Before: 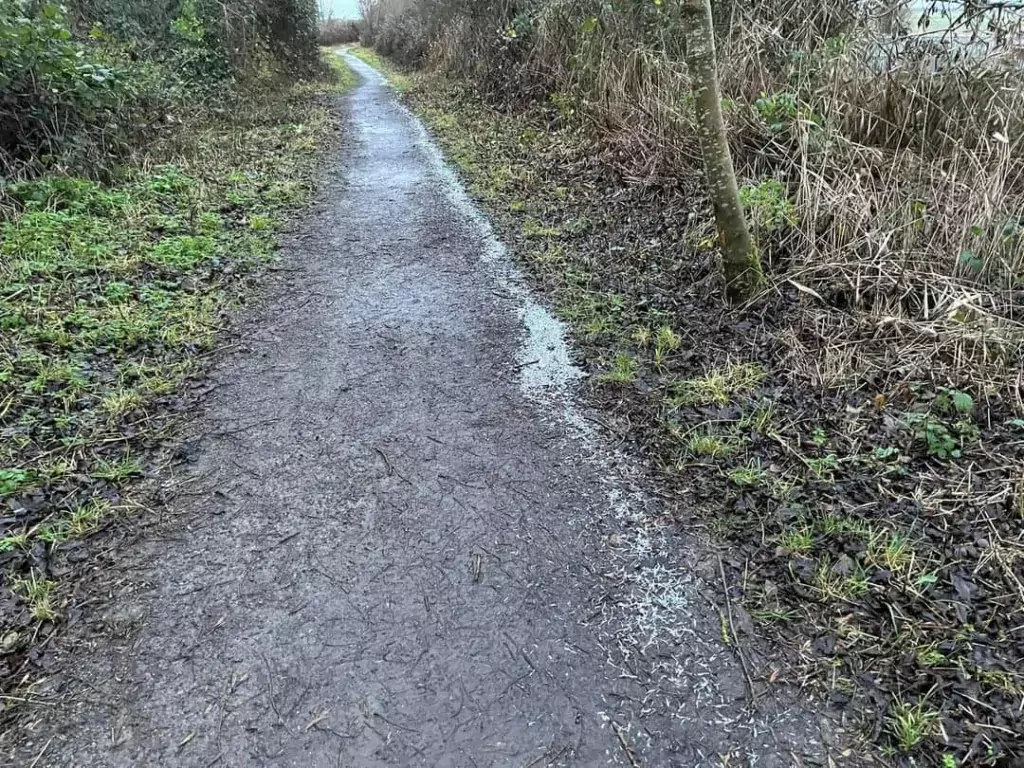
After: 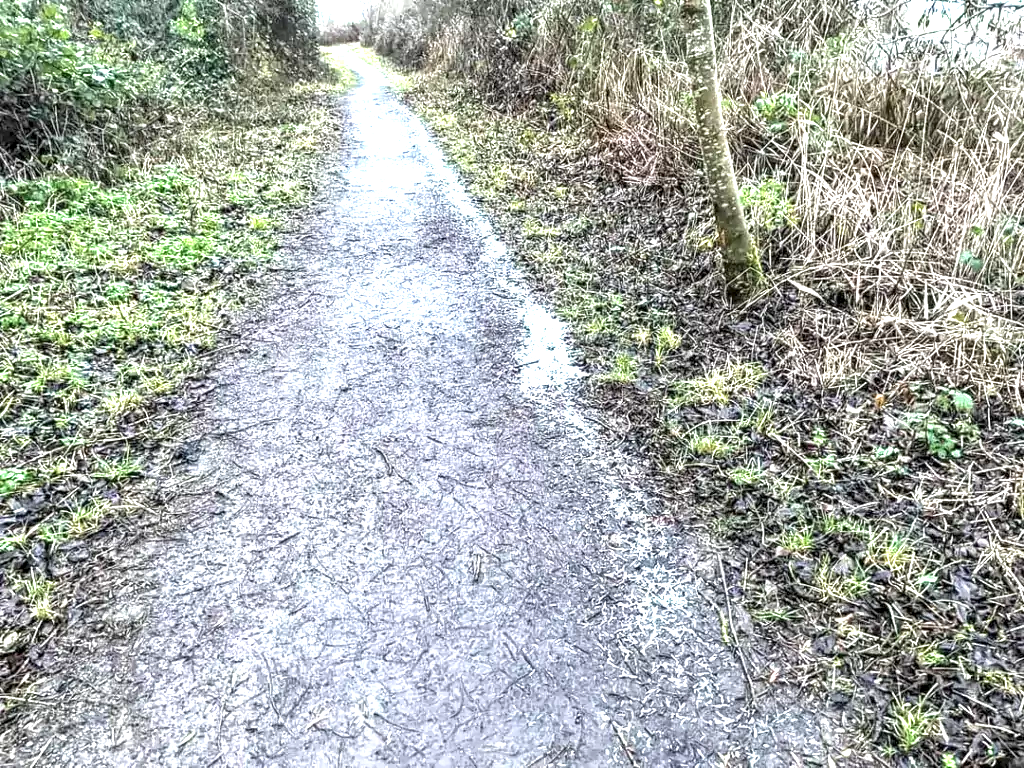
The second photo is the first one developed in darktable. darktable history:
color calibration: illuminant same as pipeline (D50), adaptation none (bypass), x 0.331, y 0.333, temperature 5016.78 K
local contrast: detail 150%
exposure: black level correction 0, exposure 1.438 EV, compensate highlight preservation false
